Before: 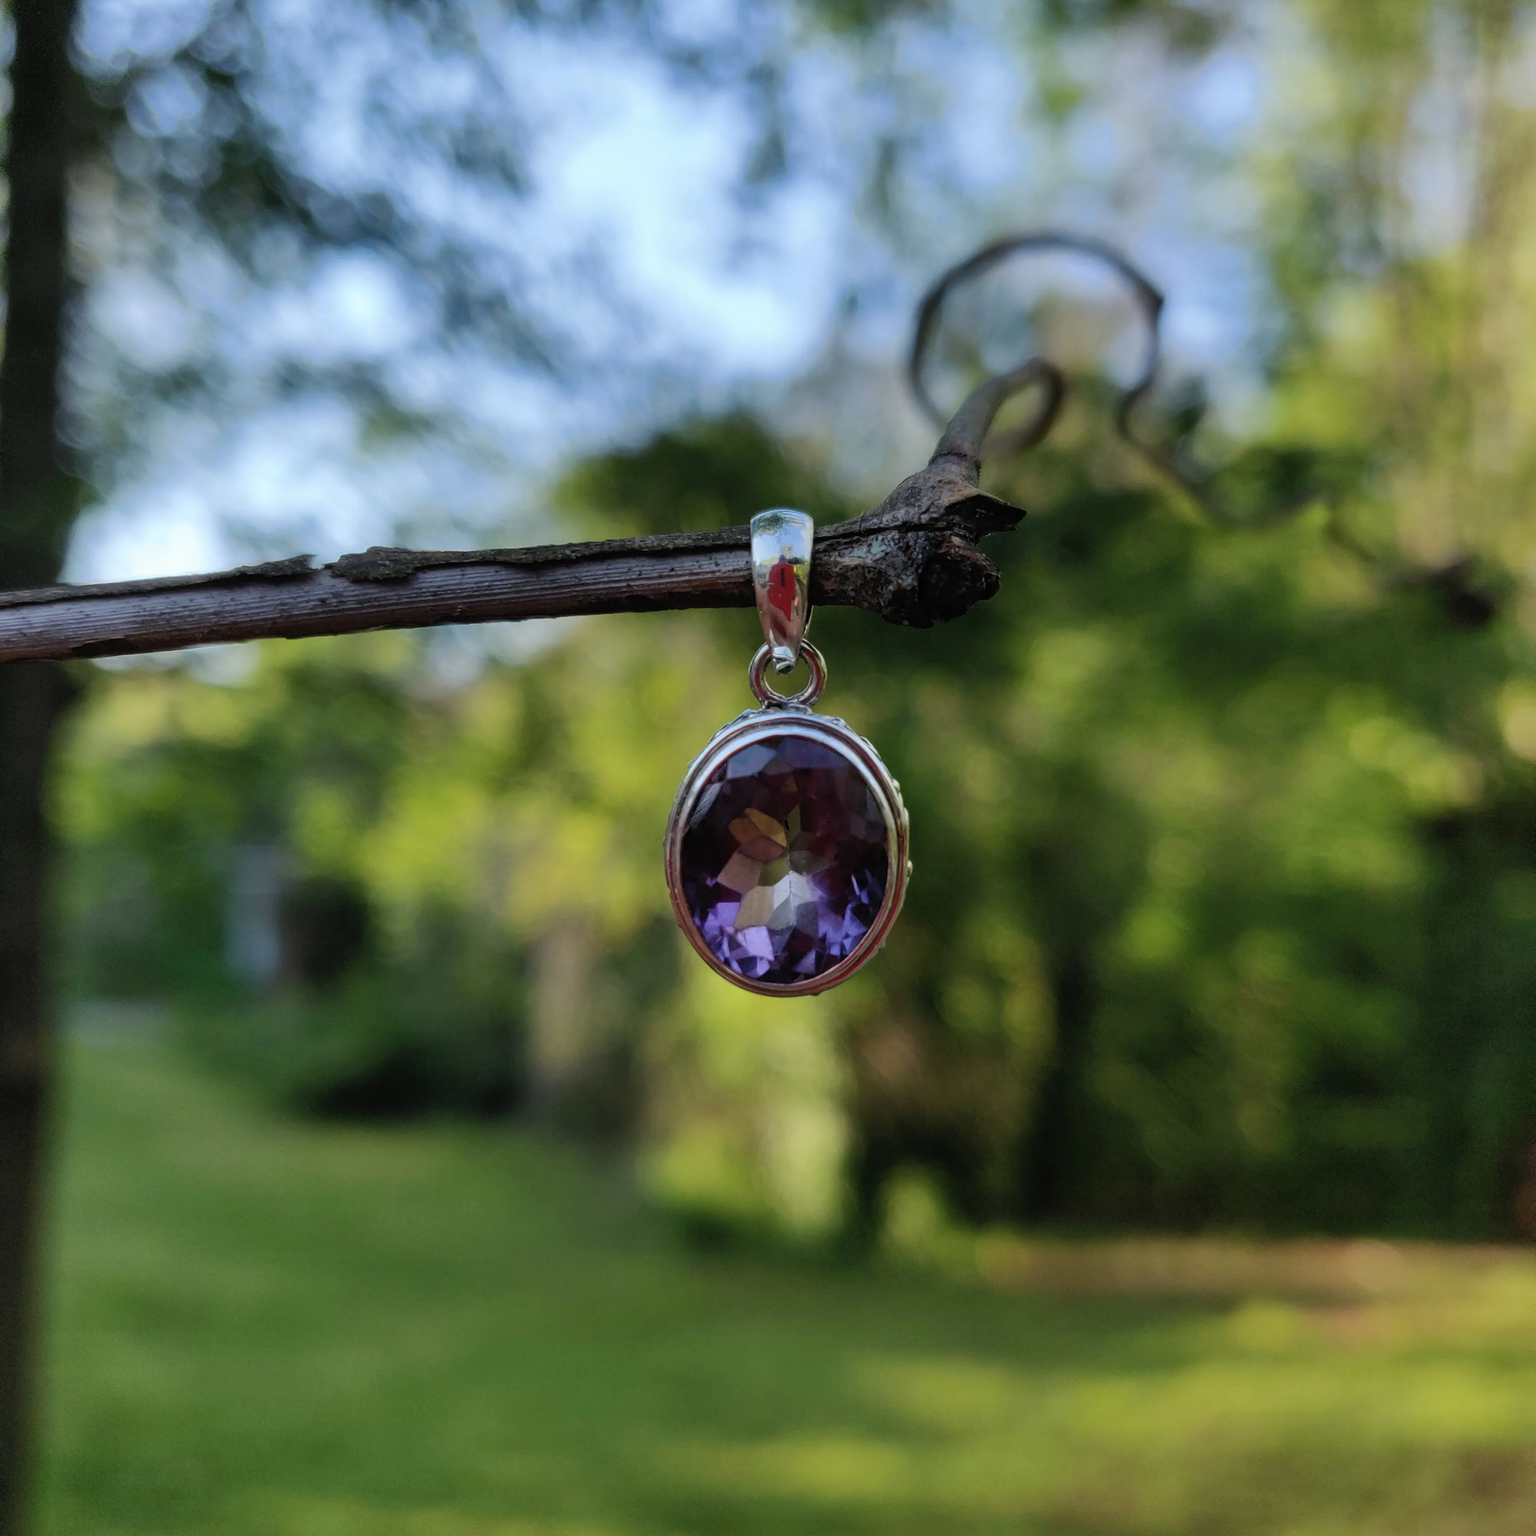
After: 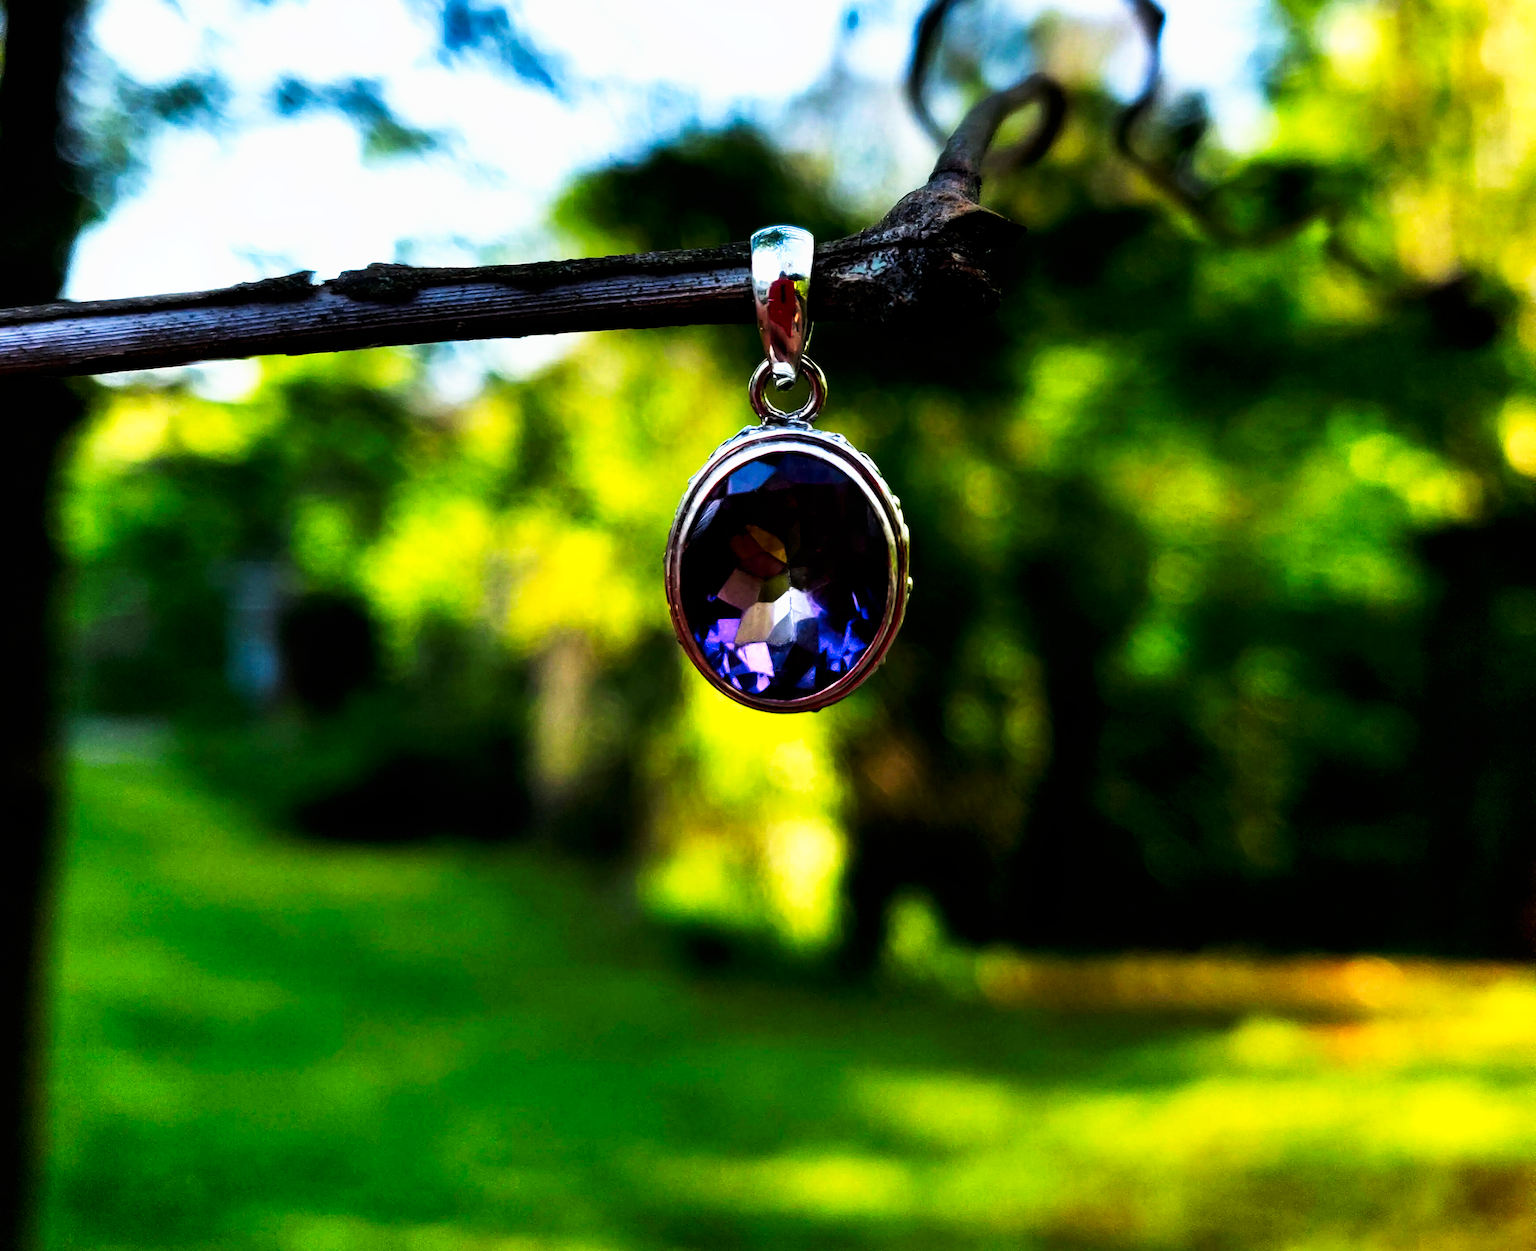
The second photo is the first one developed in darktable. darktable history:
crop and rotate: top 18.507%
tone curve: curves: ch0 [(0, 0) (0.003, 0) (0.011, 0) (0.025, 0) (0.044, 0.001) (0.069, 0.003) (0.1, 0.003) (0.136, 0.006) (0.177, 0.014) (0.224, 0.056) (0.277, 0.128) (0.335, 0.218) (0.399, 0.346) (0.468, 0.512) (0.543, 0.713) (0.623, 0.898) (0.709, 0.987) (0.801, 0.99) (0.898, 0.99) (1, 1)], preserve colors none
